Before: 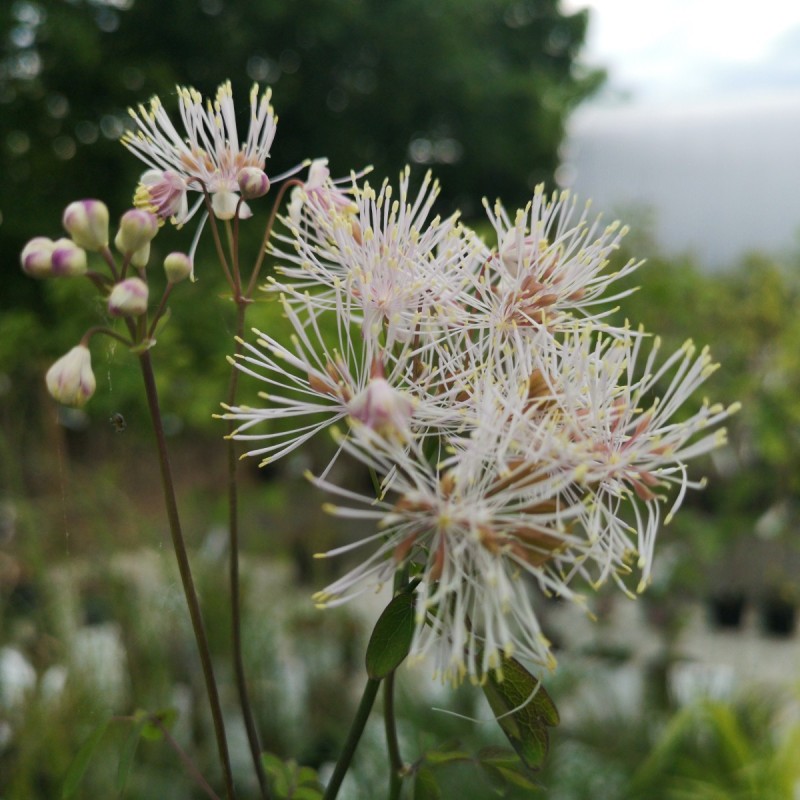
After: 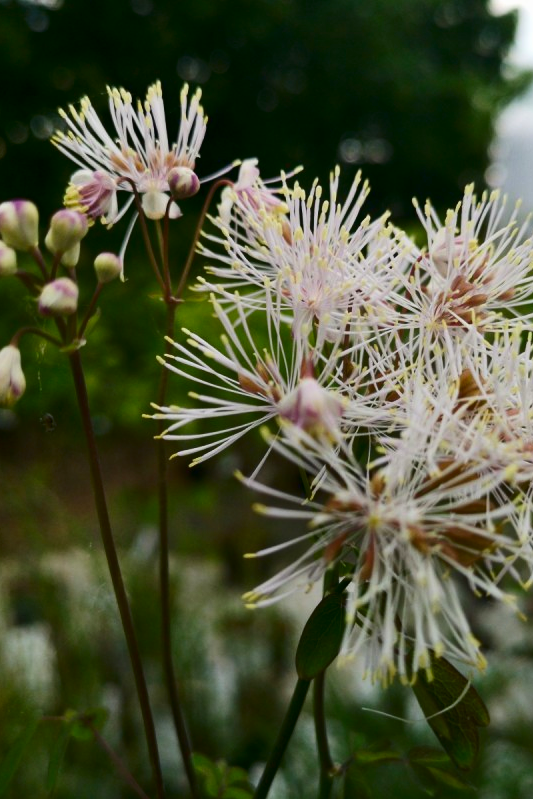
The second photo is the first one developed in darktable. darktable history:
contrast brightness saturation: contrast 0.21, brightness -0.11, saturation 0.21
tone equalizer: -7 EV 0.18 EV, -6 EV 0.12 EV, -5 EV 0.08 EV, -4 EV 0.04 EV, -2 EV -0.02 EV, -1 EV -0.04 EV, +0 EV -0.06 EV, luminance estimator HSV value / RGB max
crop and rotate: left 8.786%, right 24.548%
